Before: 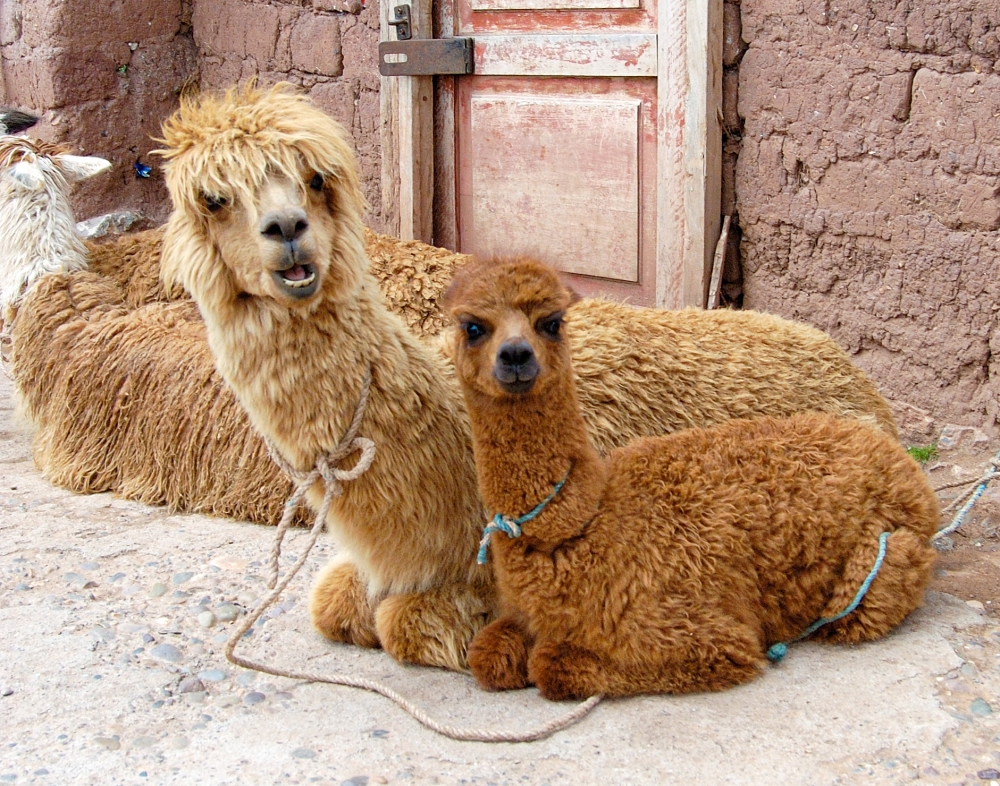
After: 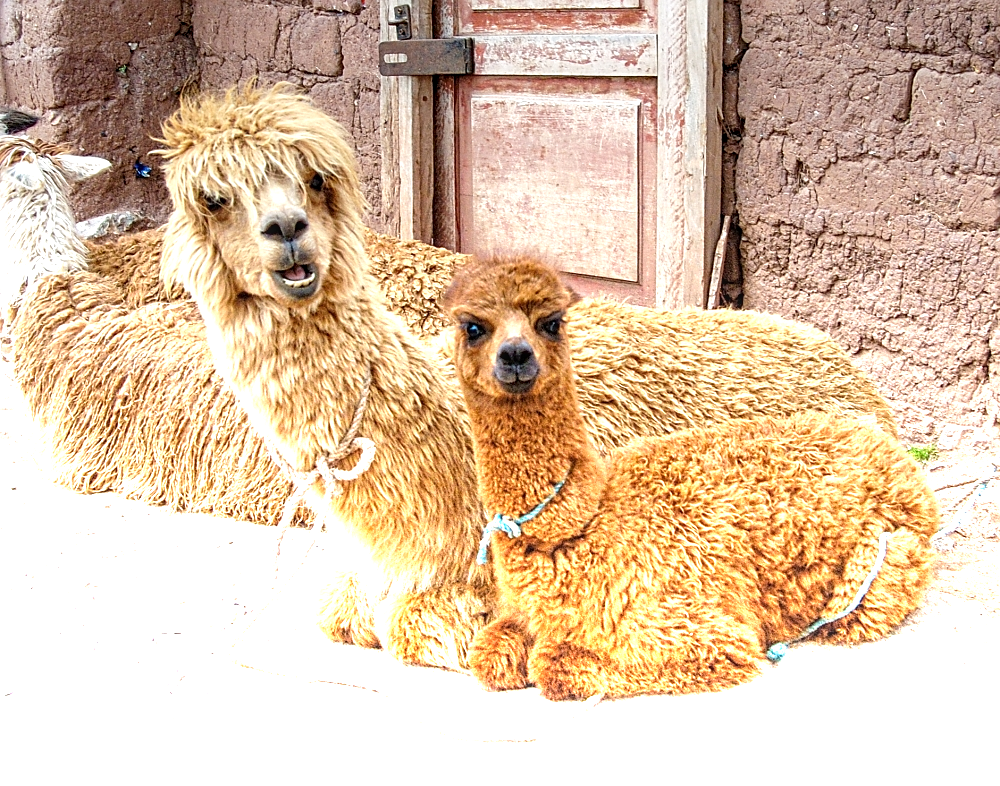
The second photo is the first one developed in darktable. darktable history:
contrast brightness saturation: saturation -0.05
graduated density: density -3.9 EV
sharpen: on, module defaults
local contrast: detail 130%
